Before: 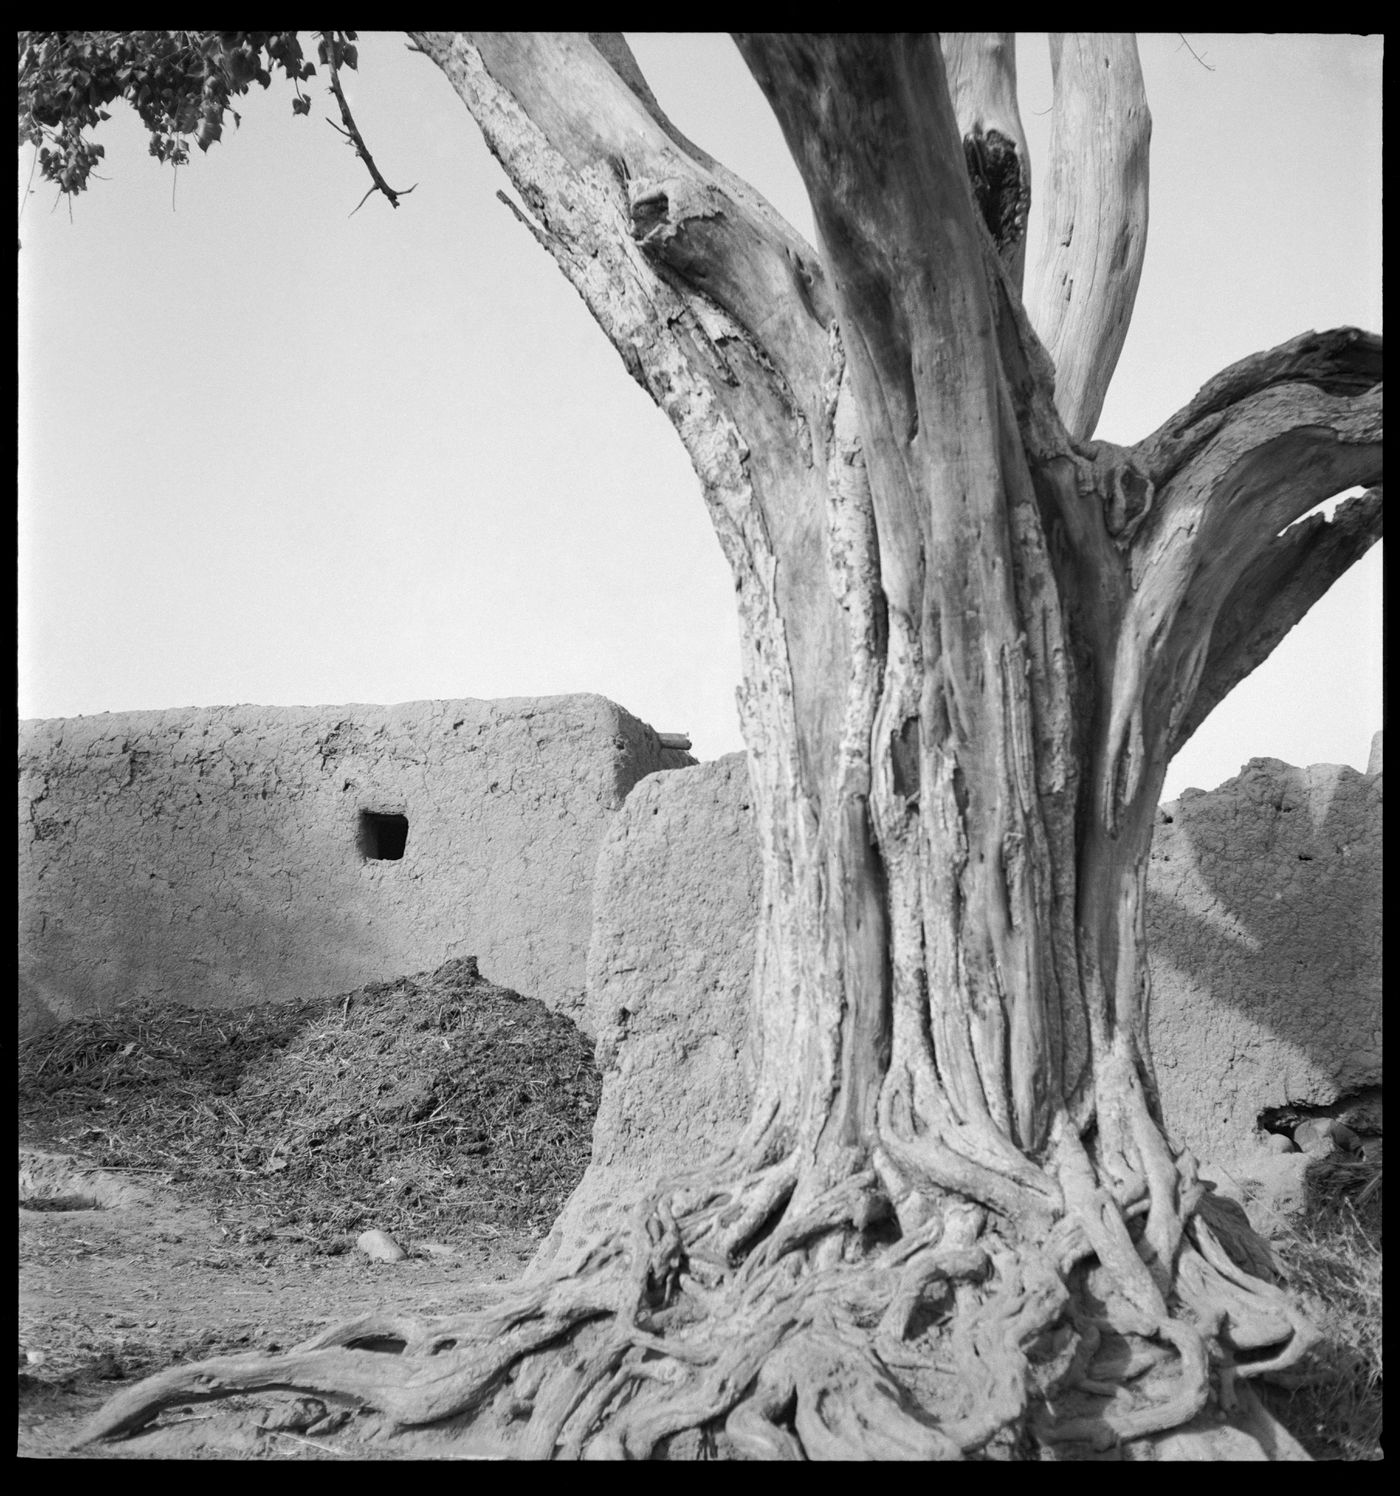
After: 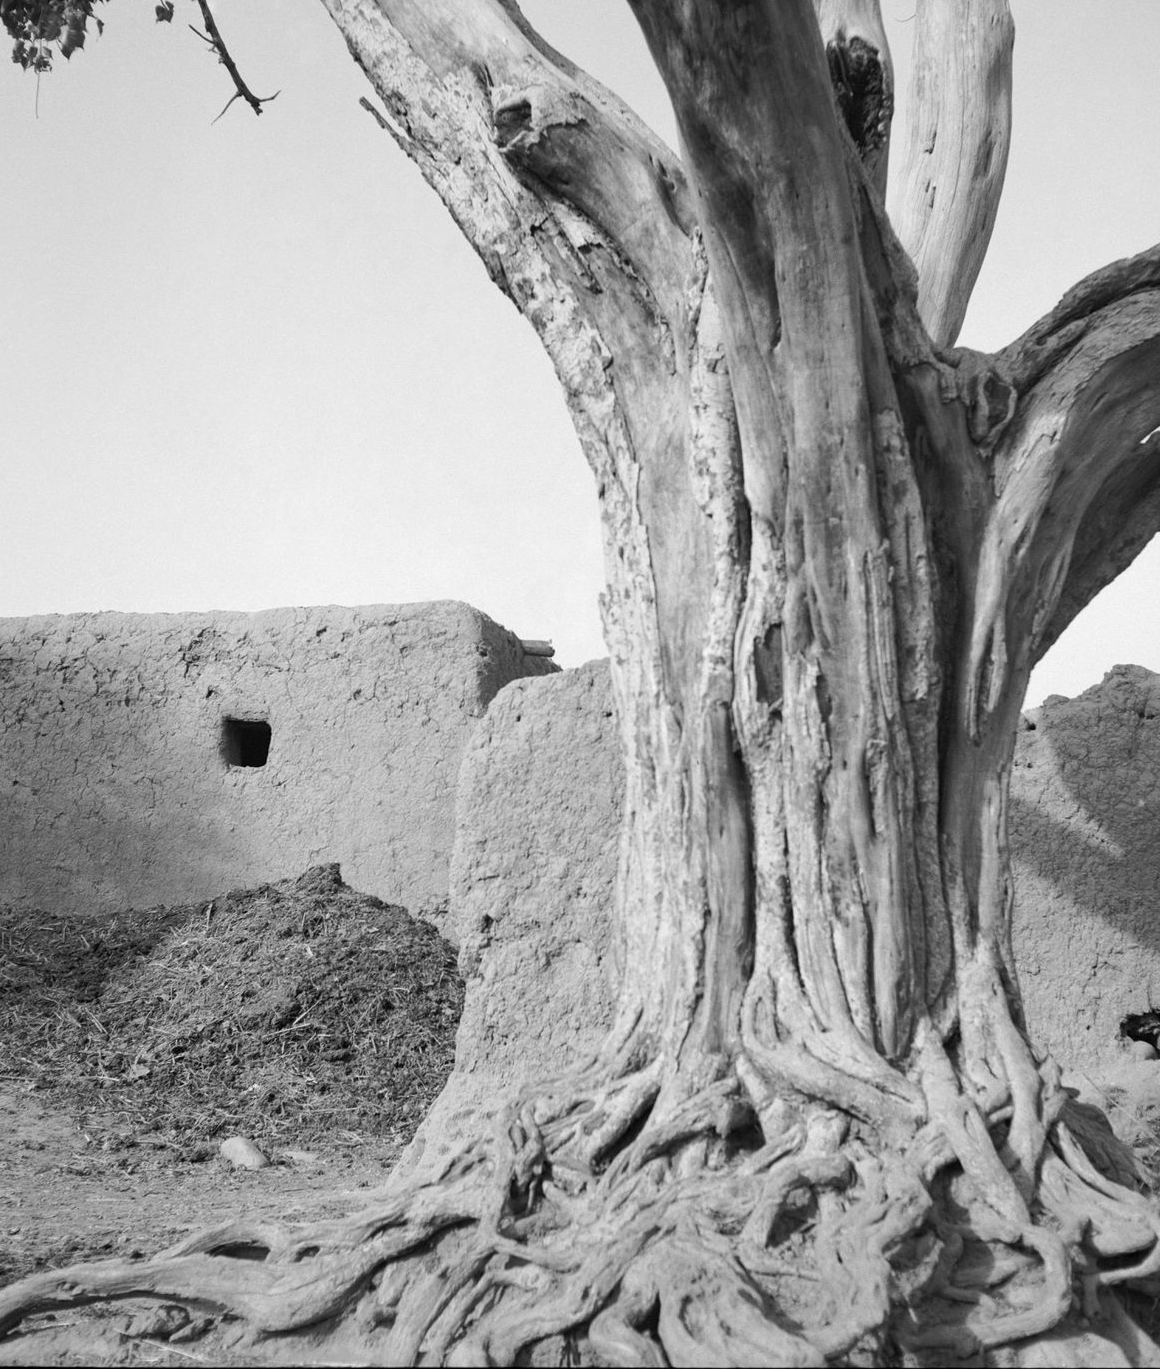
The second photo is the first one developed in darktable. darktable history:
exposure: compensate highlight preservation false
crop: left 9.807%, top 6.259%, right 7.334%, bottom 2.177%
